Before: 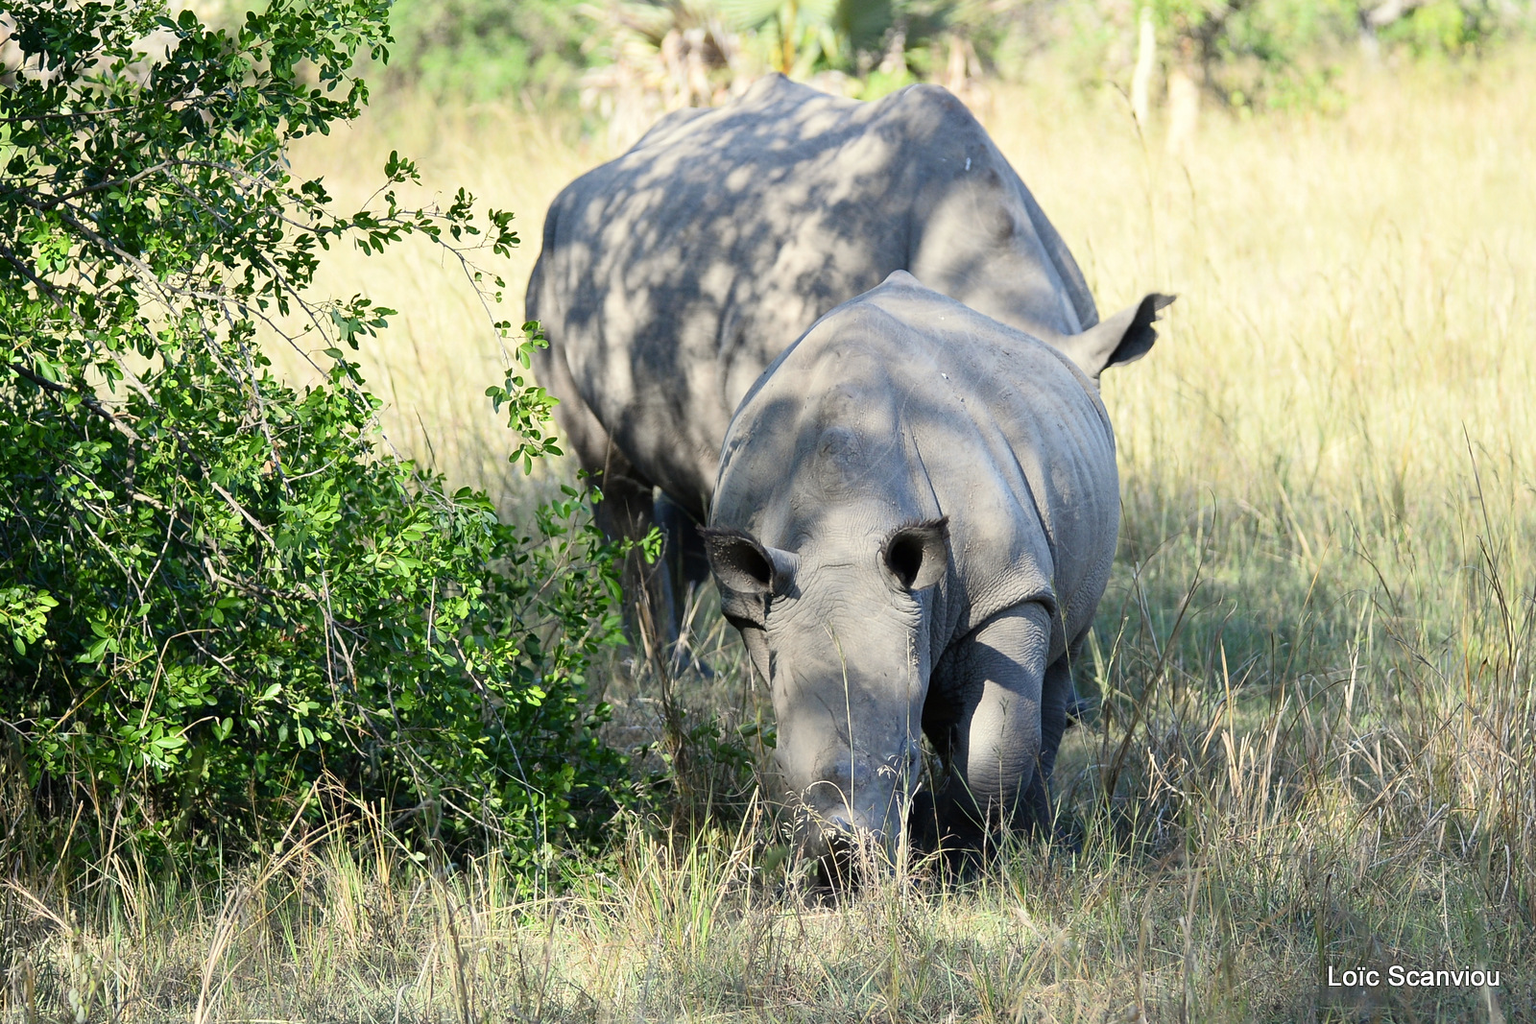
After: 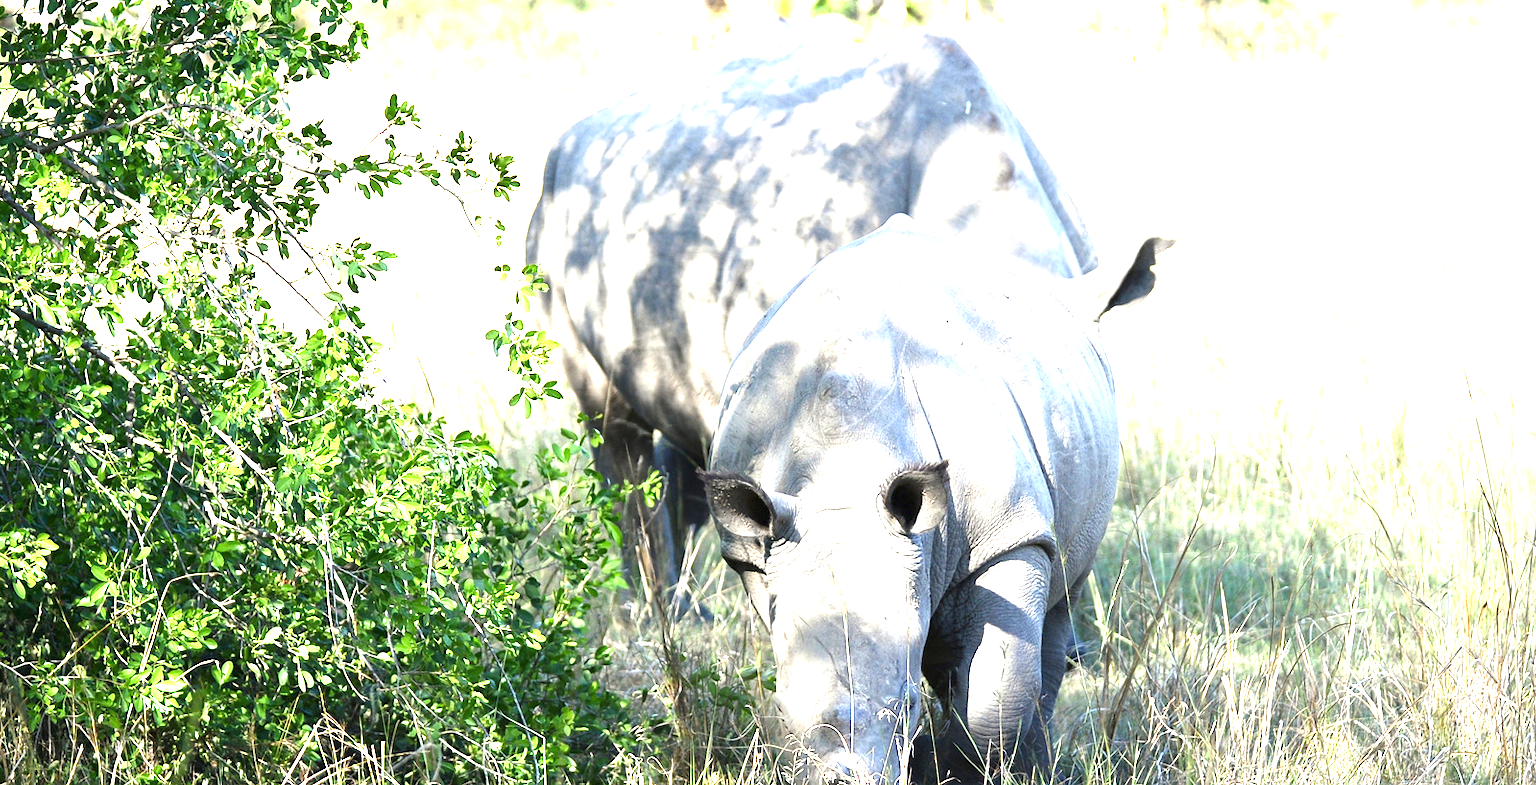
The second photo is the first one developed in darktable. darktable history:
exposure: black level correction 0, exposure 1.738 EV, compensate highlight preservation false
crop: top 5.611%, bottom 17.65%
